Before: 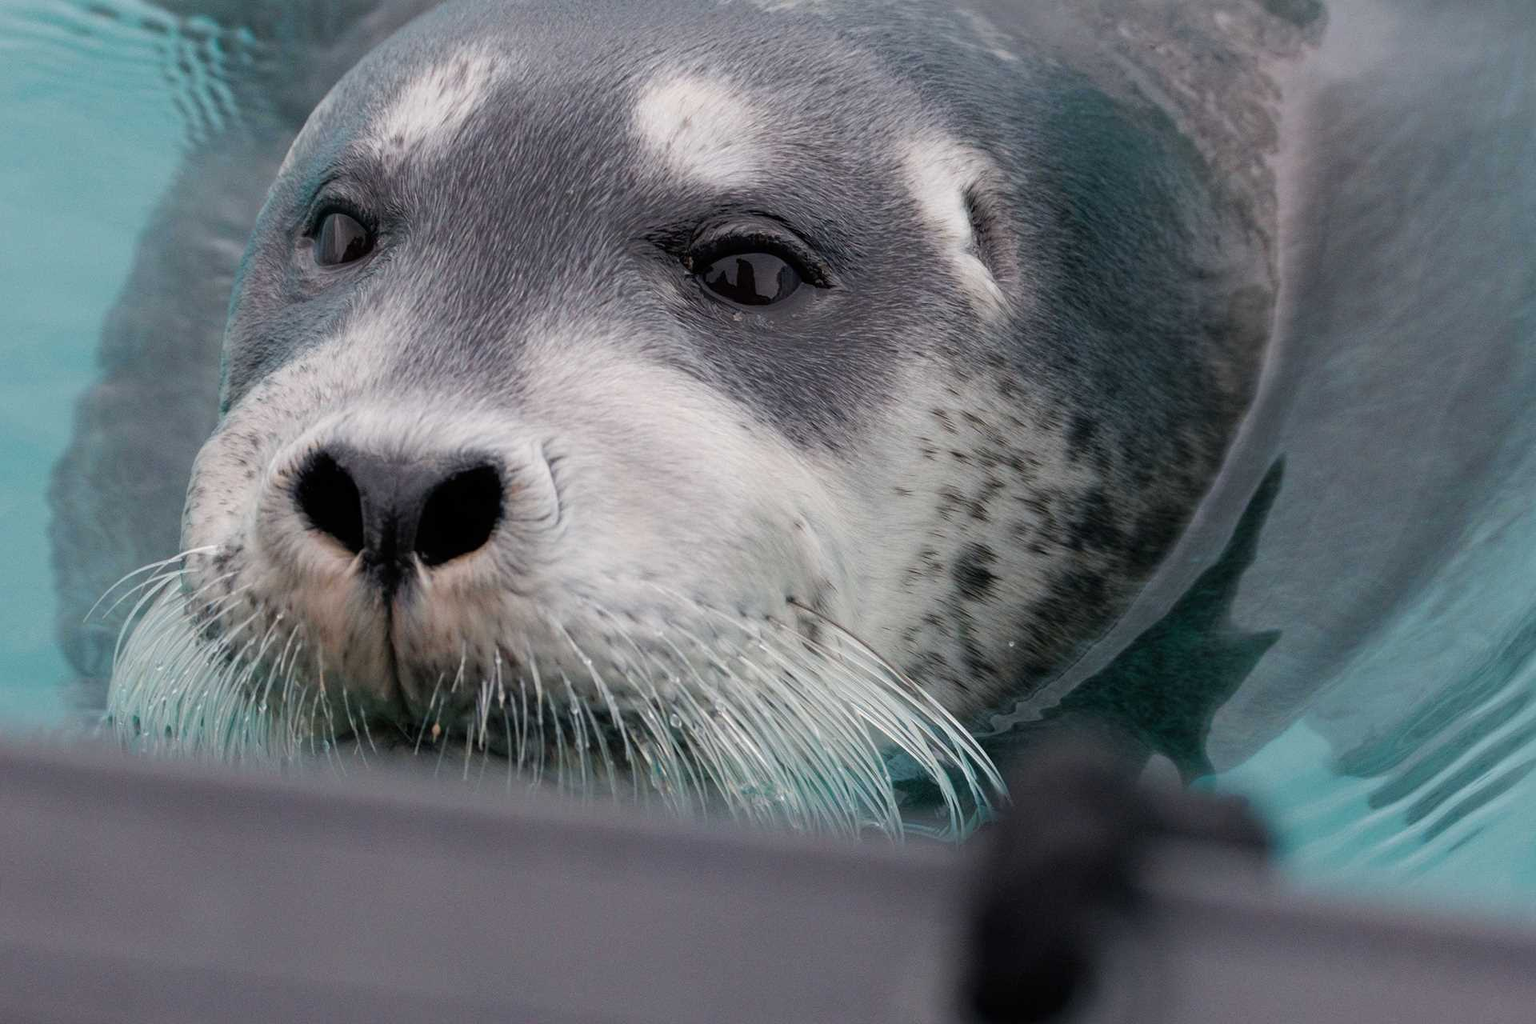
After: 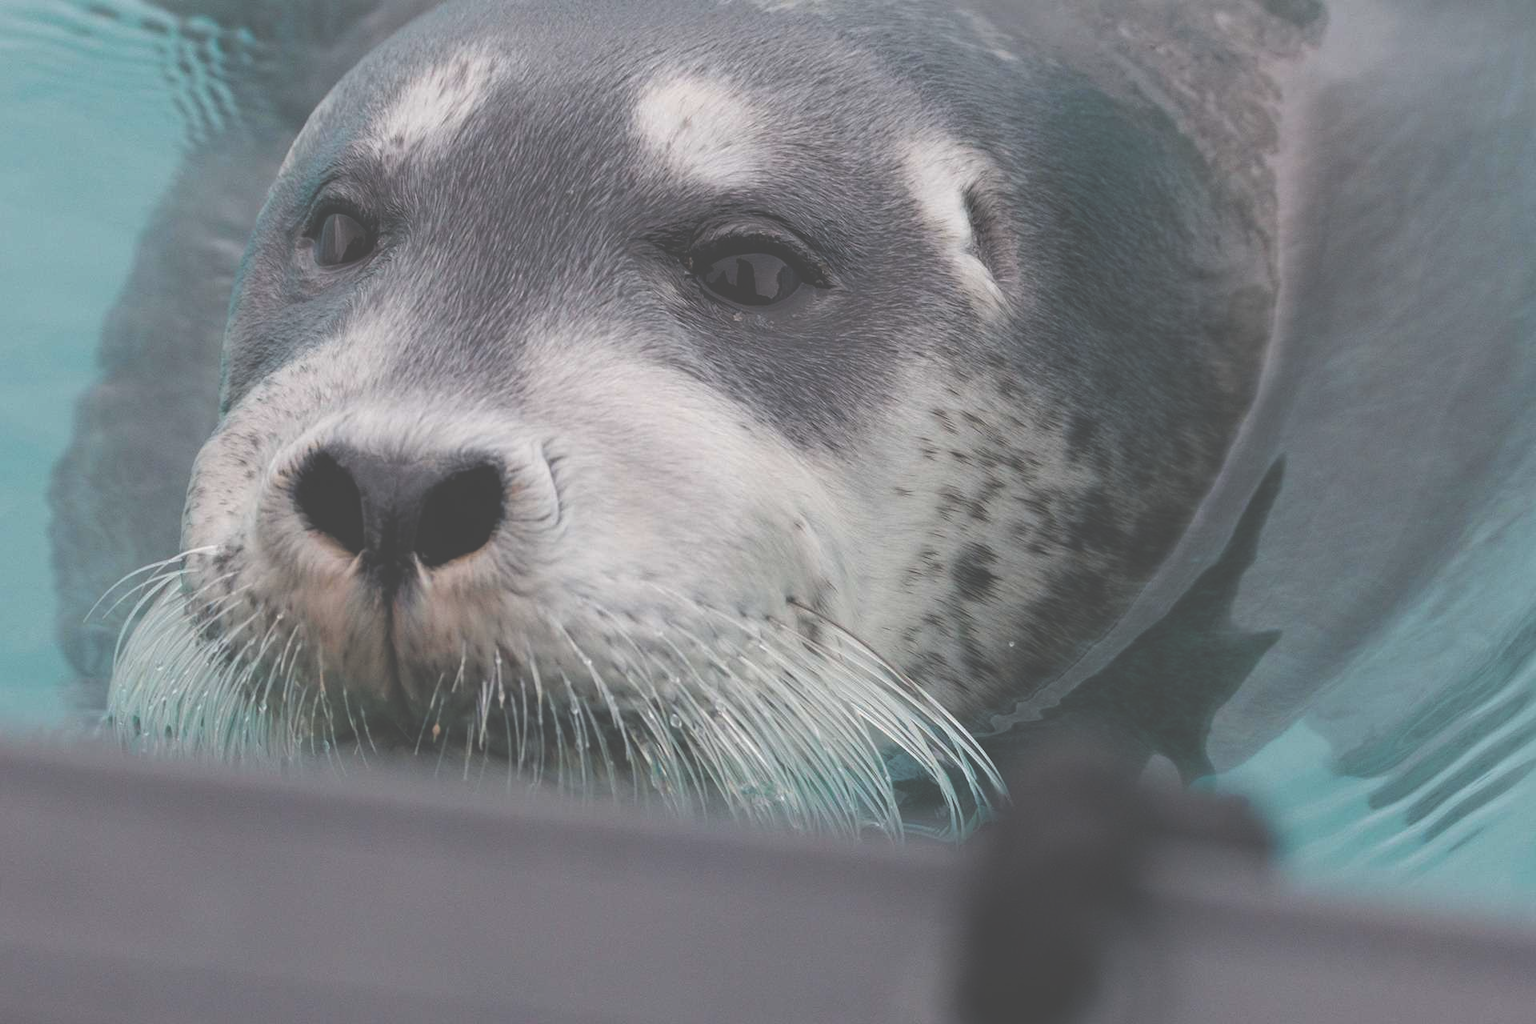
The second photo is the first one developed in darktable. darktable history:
exposure: black level correction -0.062, exposure -0.05 EV, compensate highlight preservation false
white balance: emerald 1
